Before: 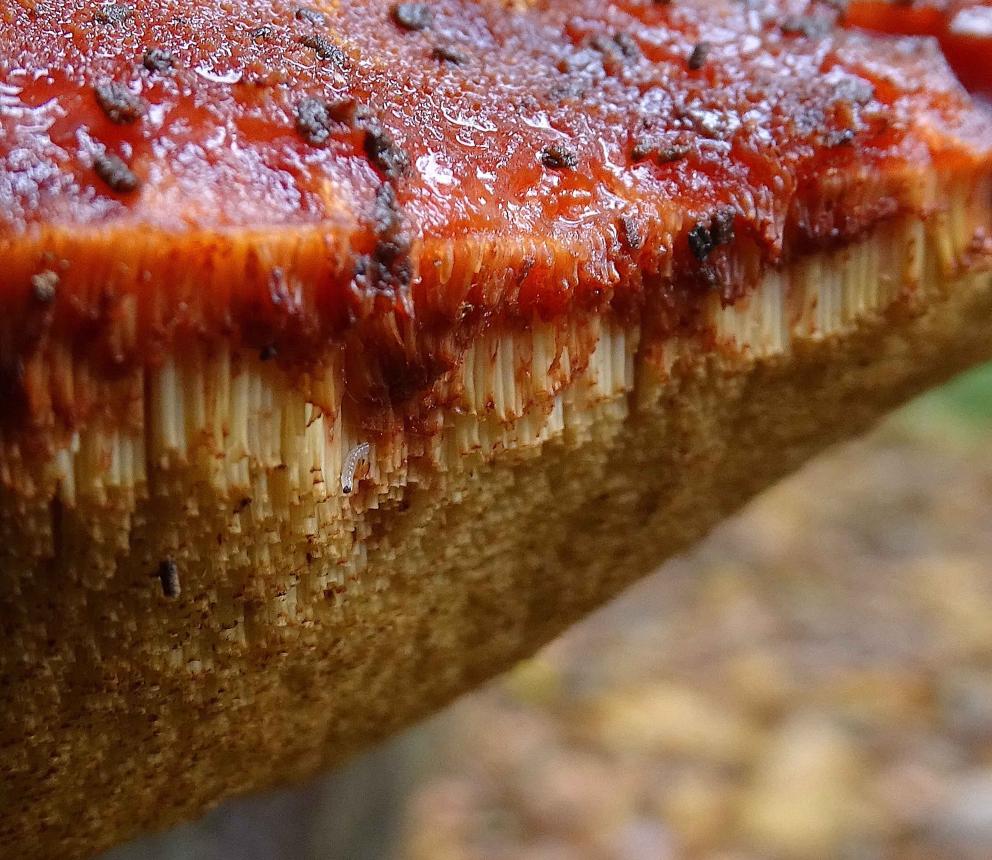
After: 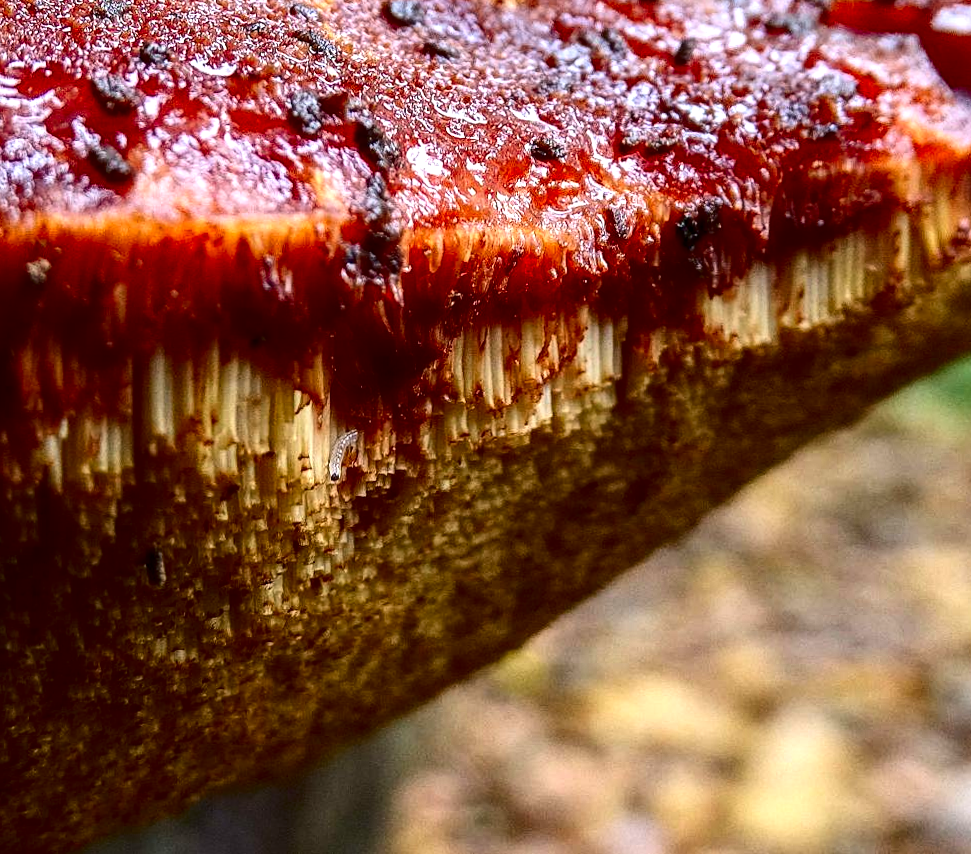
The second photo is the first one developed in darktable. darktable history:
exposure: black level correction -0.002, exposure 0.54 EV, compensate highlight preservation false
local contrast: detail 130%
contrast brightness saturation: contrast 0.24, brightness -0.24, saturation 0.14
rotate and perspective: rotation 0.226°, lens shift (vertical) -0.042, crop left 0.023, crop right 0.982, crop top 0.006, crop bottom 0.994
